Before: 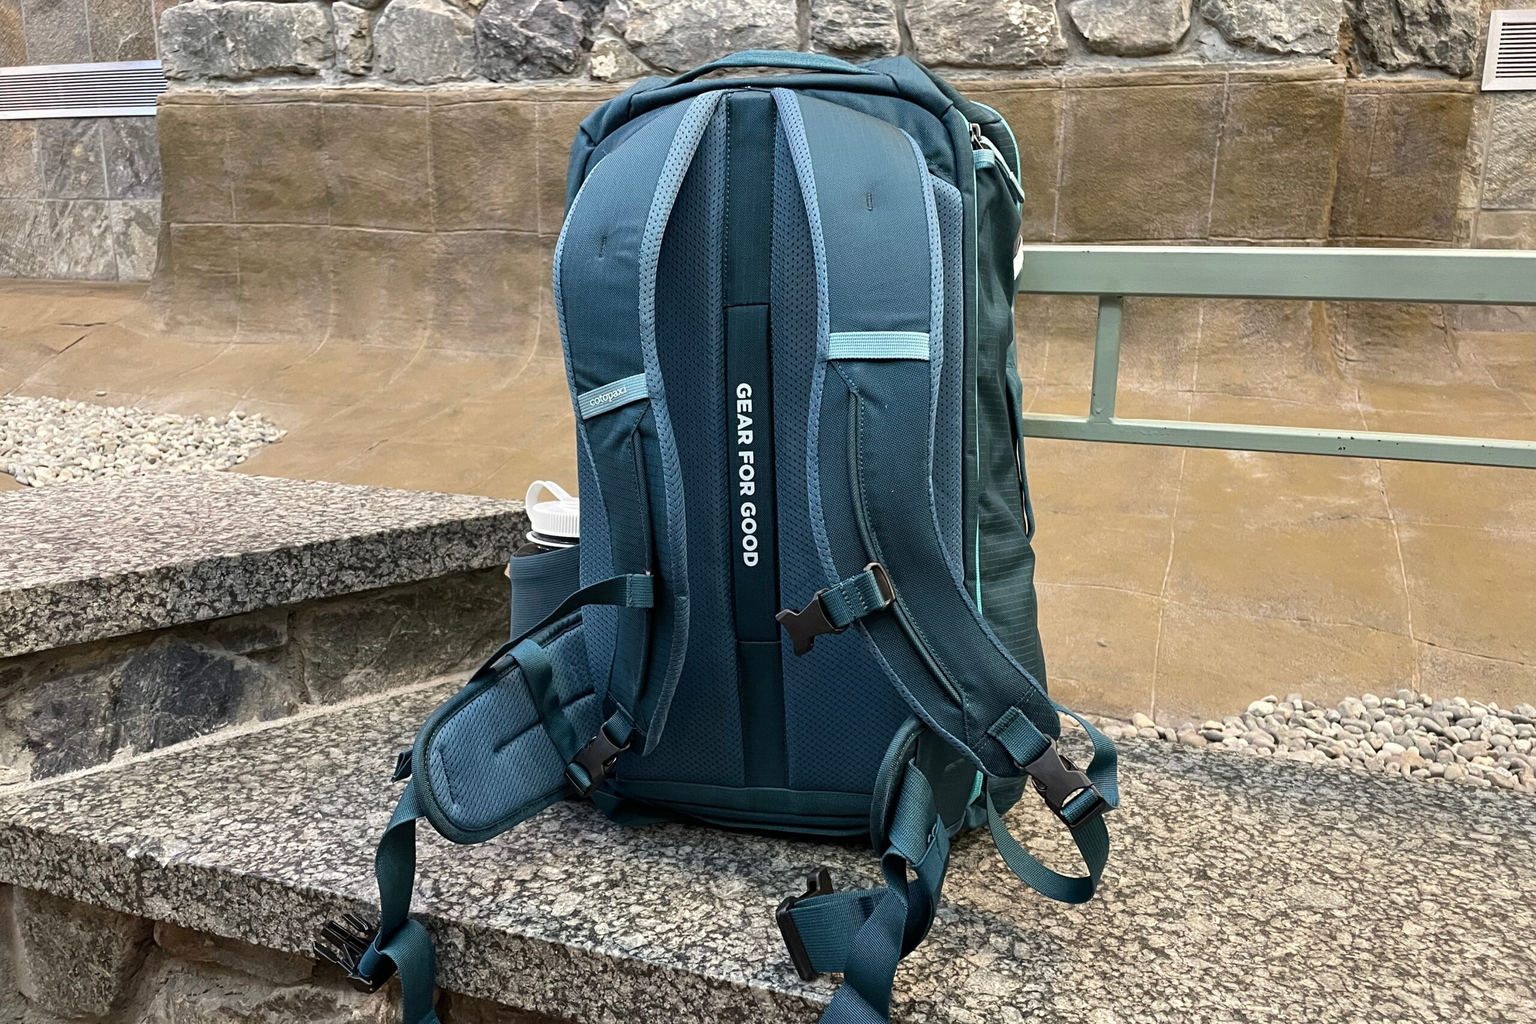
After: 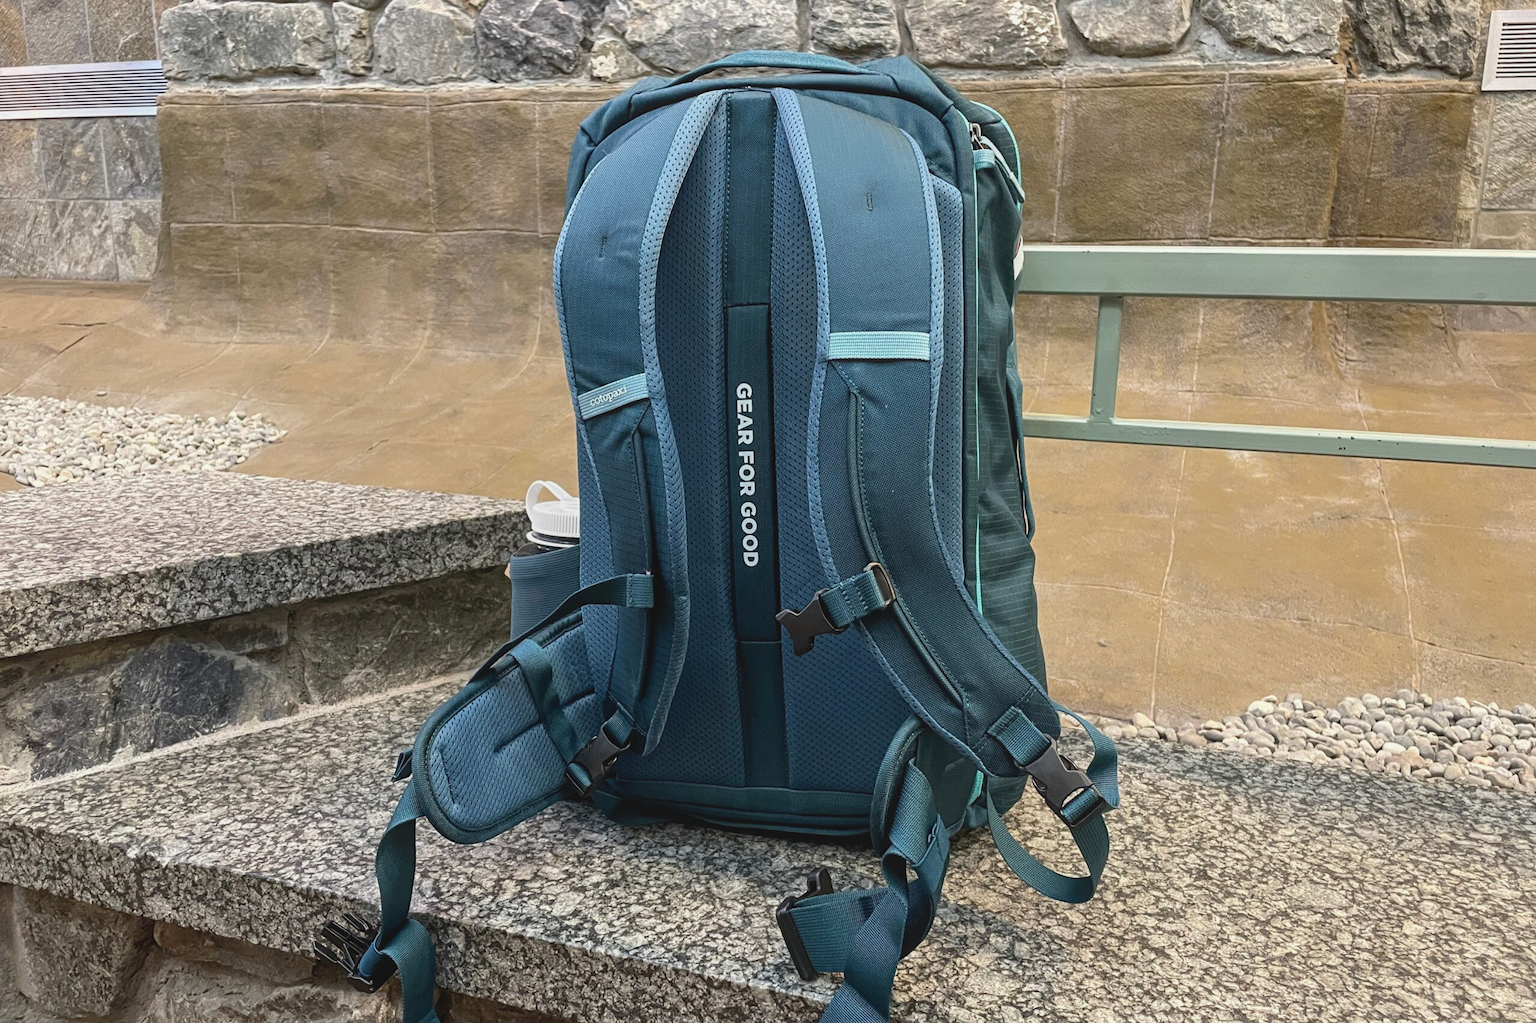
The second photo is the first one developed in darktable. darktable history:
local contrast: highlights 44%, shadows 5%, detail 101%
